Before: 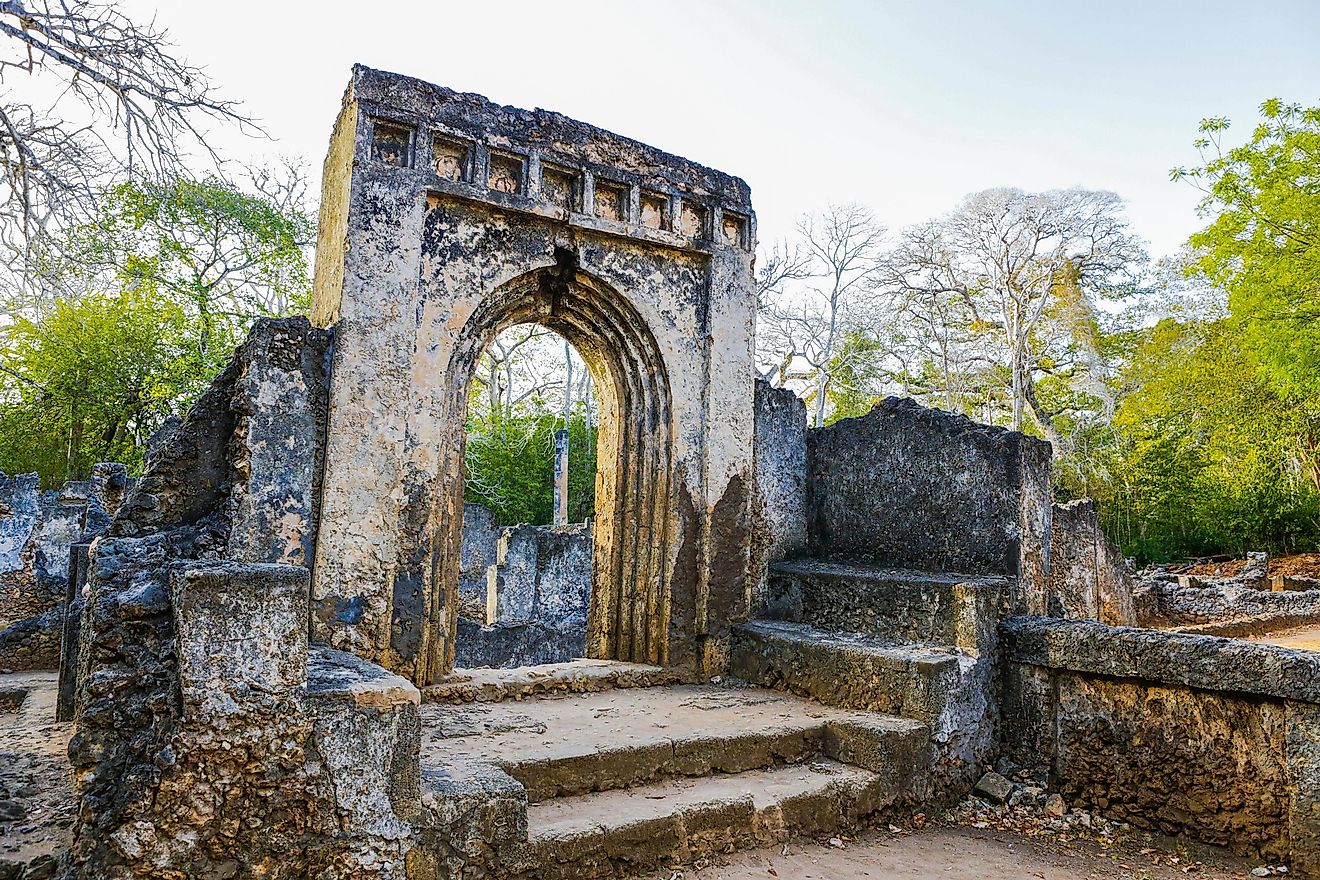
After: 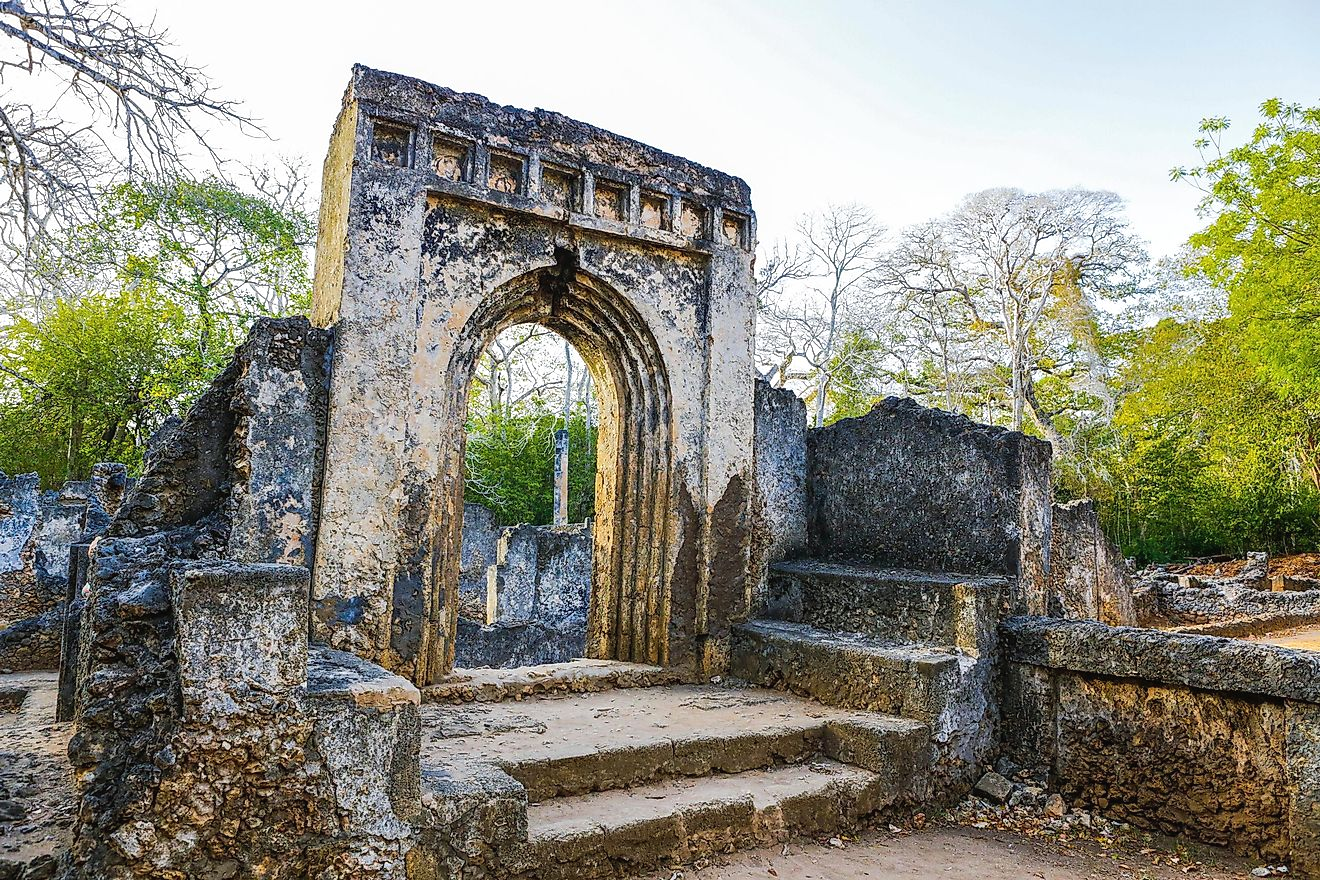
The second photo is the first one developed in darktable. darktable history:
exposure: black level correction -0.001, exposure 0.08 EV, compensate exposure bias true, compensate highlight preservation false
